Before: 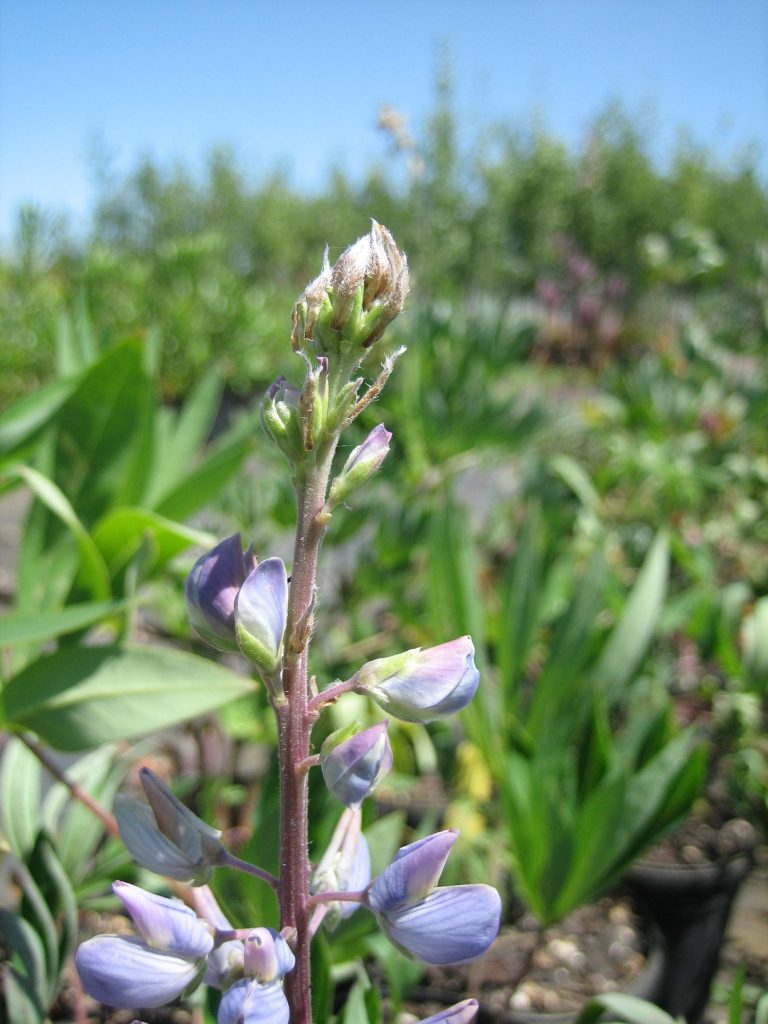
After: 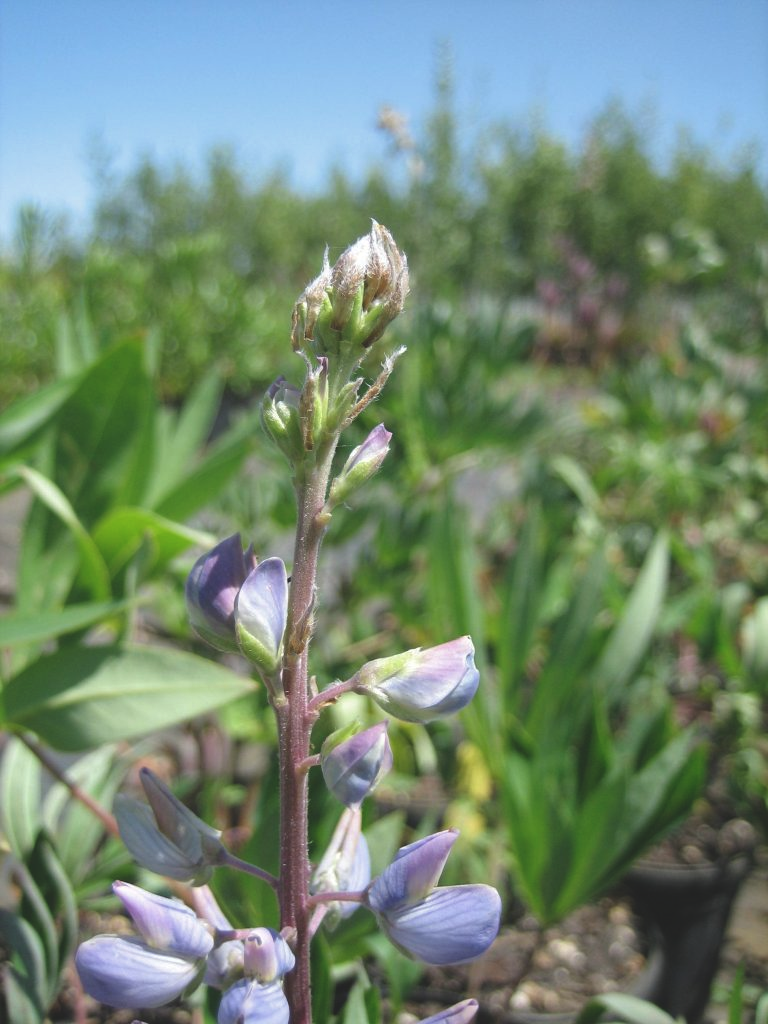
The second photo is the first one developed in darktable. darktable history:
exposure: black level correction -0.015, compensate highlight preservation false
base curve: curves: ch0 [(0, 0) (0.74, 0.67) (1, 1)]
